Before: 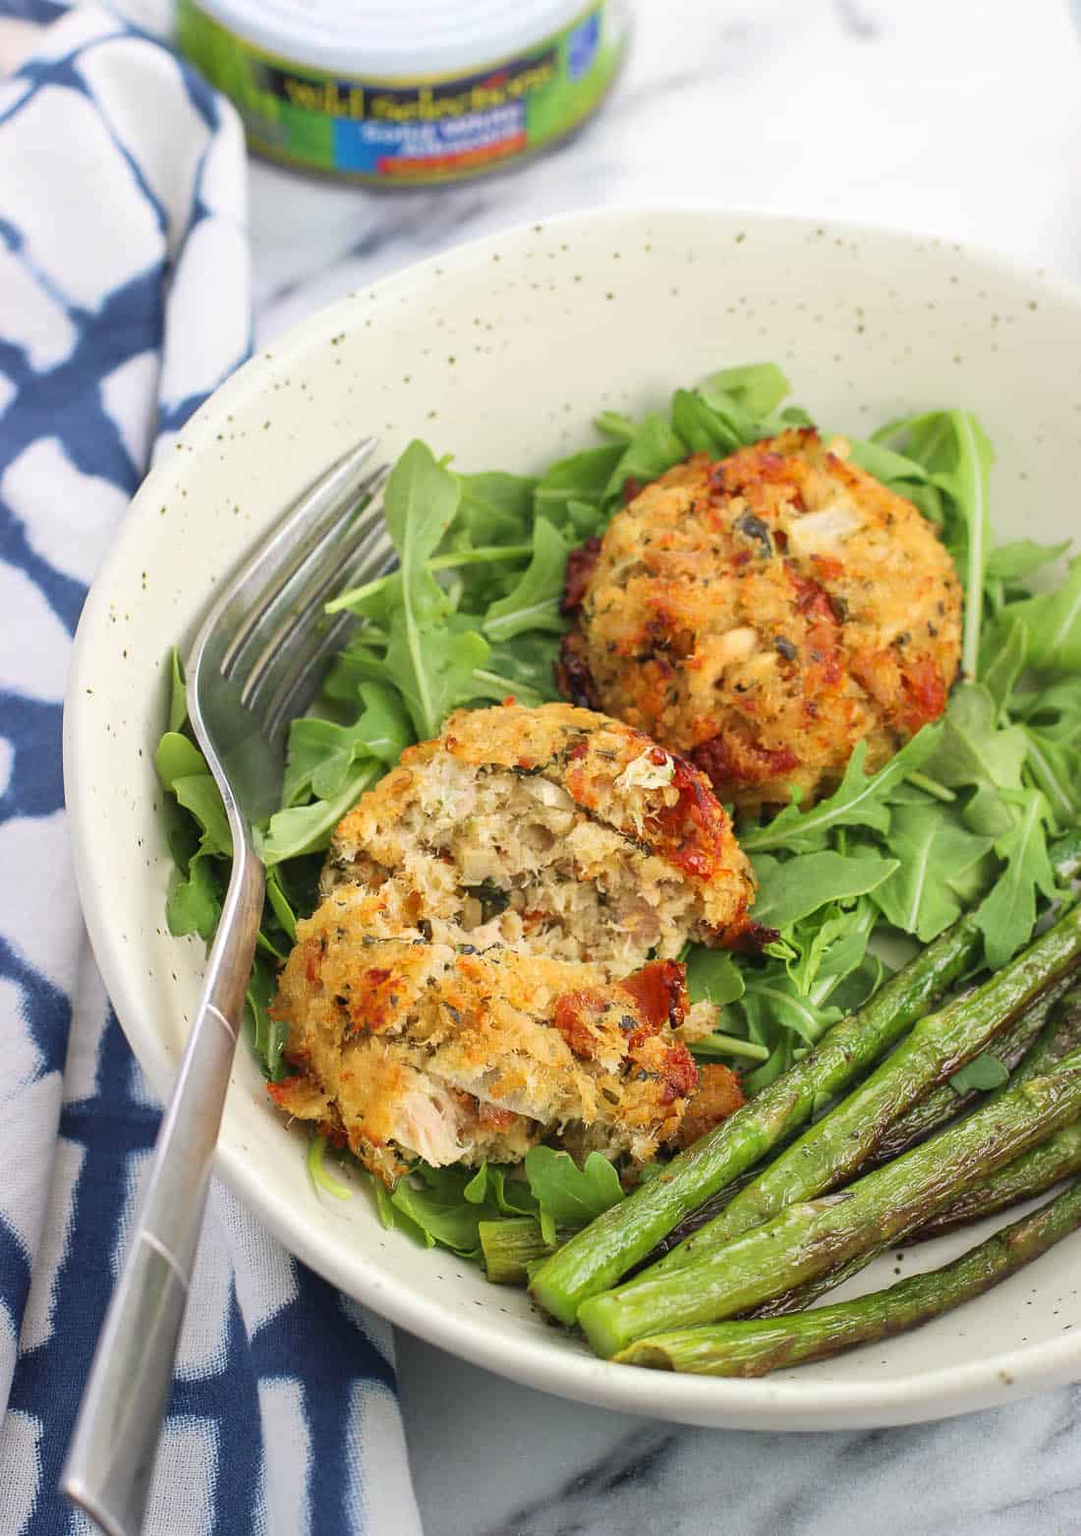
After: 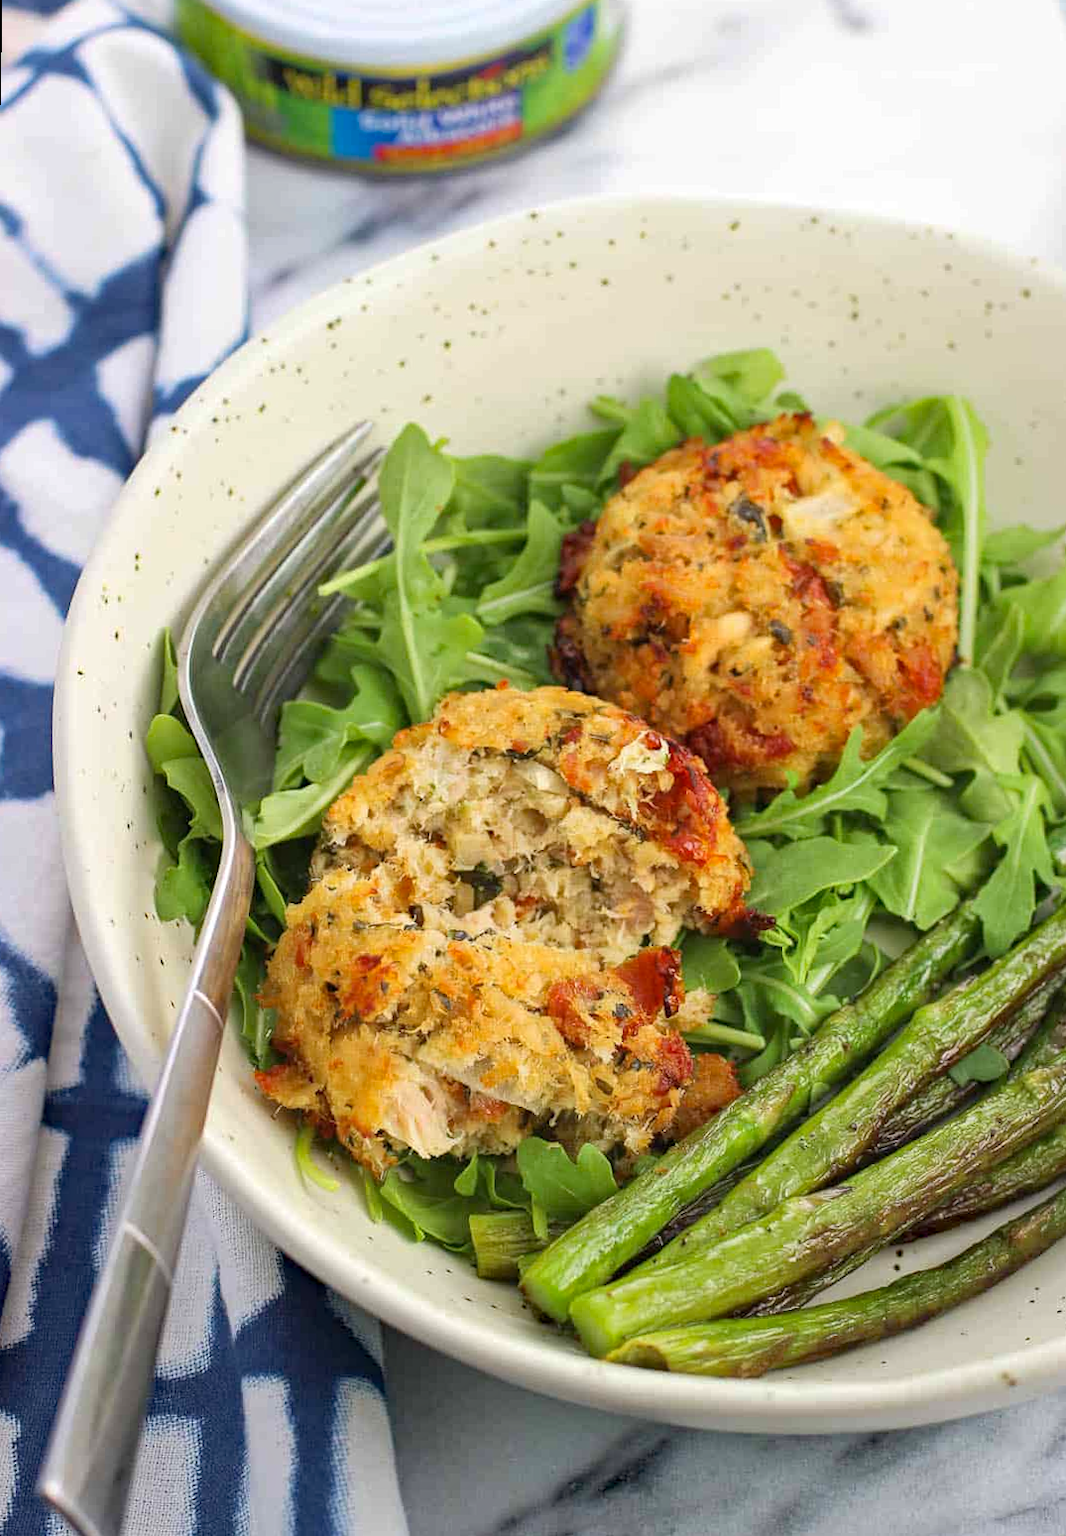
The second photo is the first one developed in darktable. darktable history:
rotate and perspective: rotation 0.226°, lens shift (vertical) -0.042, crop left 0.023, crop right 0.982, crop top 0.006, crop bottom 0.994
haze removal: strength 0.29, distance 0.25, compatibility mode true, adaptive false
